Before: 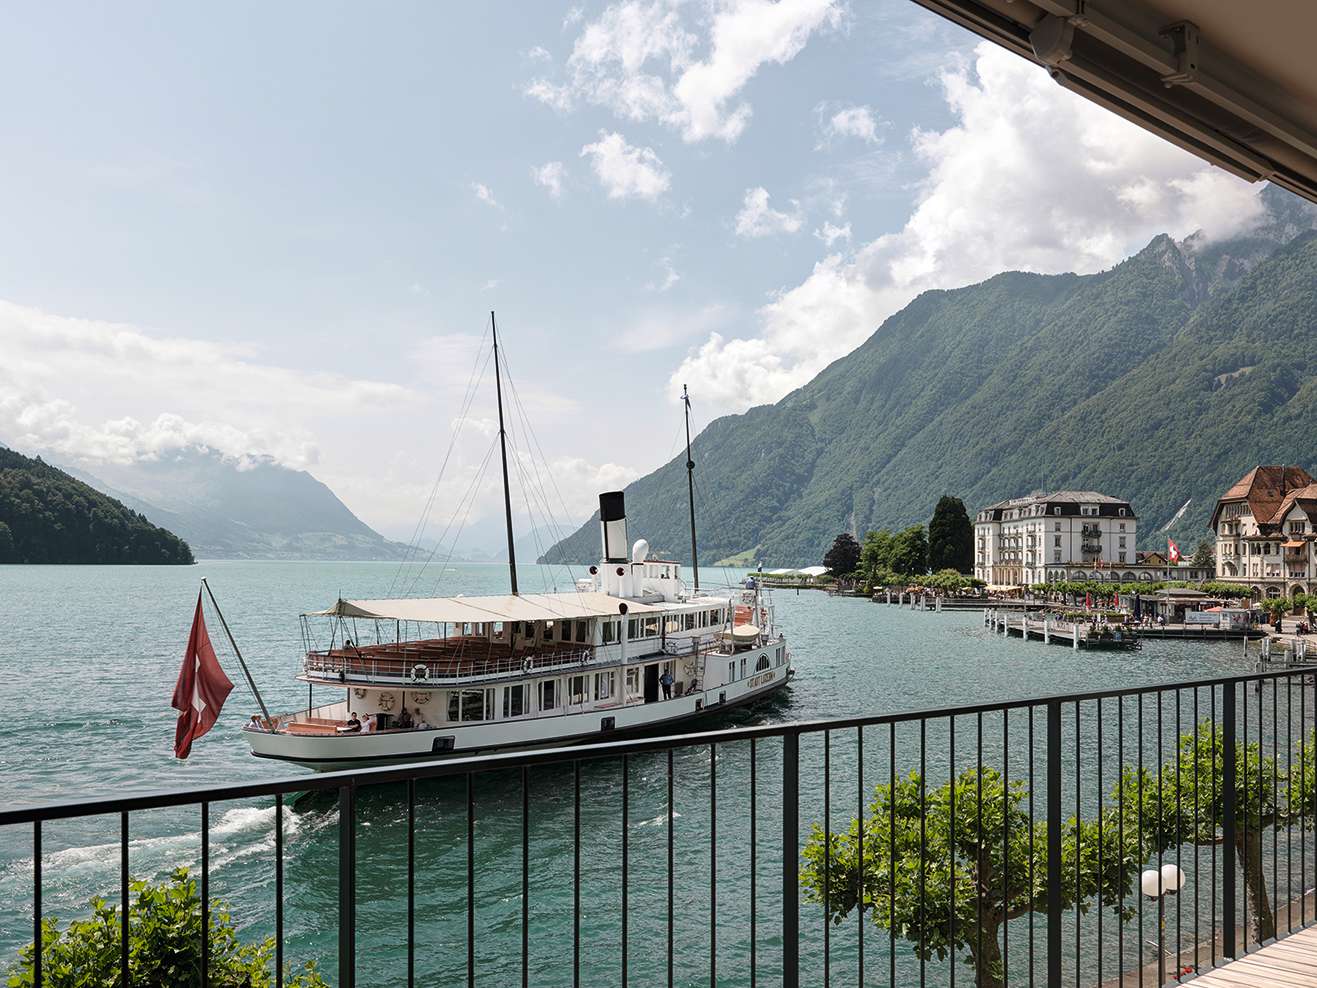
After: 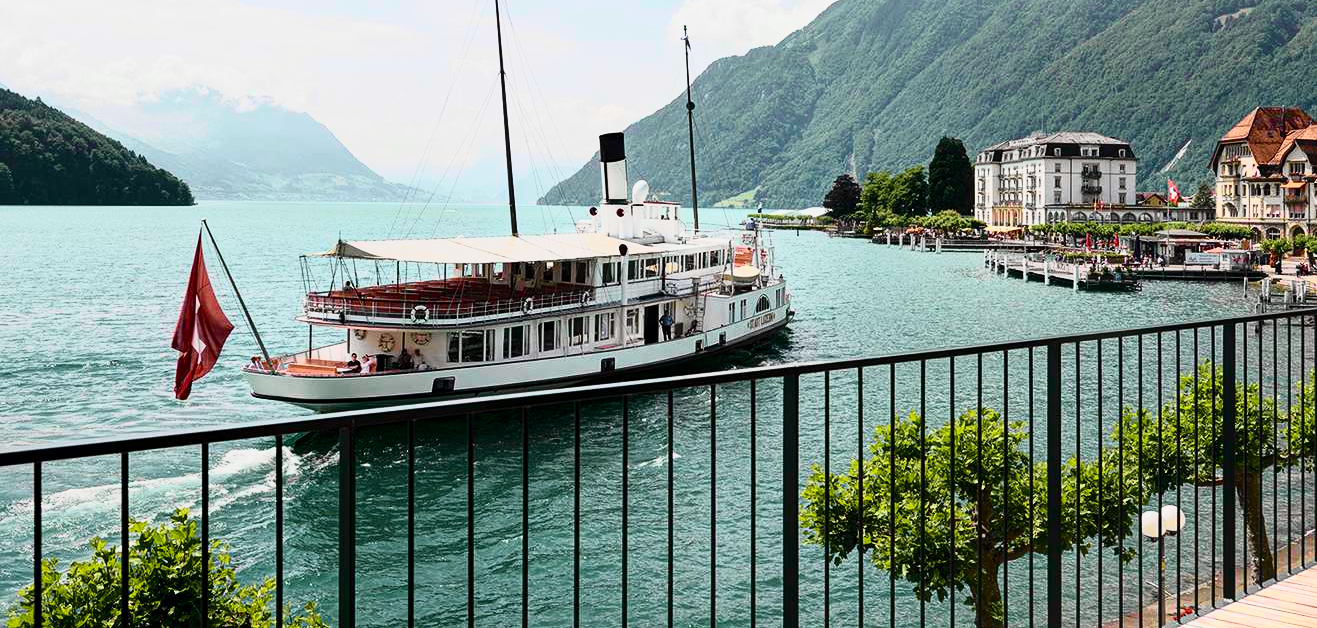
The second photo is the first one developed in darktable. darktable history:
crop and rotate: top 36.435%
exposure: black level correction 0.002, compensate highlight preservation false
tone curve: curves: ch0 [(0, 0) (0.046, 0.031) (0.163, 0.114) (0.391, 0.432) (0.488, 0.561) (0.695, 0.839) (0.785, 0.904) (1, 0.965)]; ch1 [(0, 0) (0.248, 0.252) (0.427, 0.412) (0.482, 0.462) (0.499, 0.499) (0.518, 0.518) (0.535, 0.577) (0.585, 0.623) (0.679, 0.743) (0.788, 0.809) (1, 1)]; ch2 [(0, 0) (0.313, 0.262) (0.427, 0.417) (0.473, 0.47) (0.503, 0.503) (0.523, 0.515) (0.557, 0.596) (0.598, 0.646) (0.708, 0.771) (1, 1)], color space Lab, independent channels, preserve colors none
